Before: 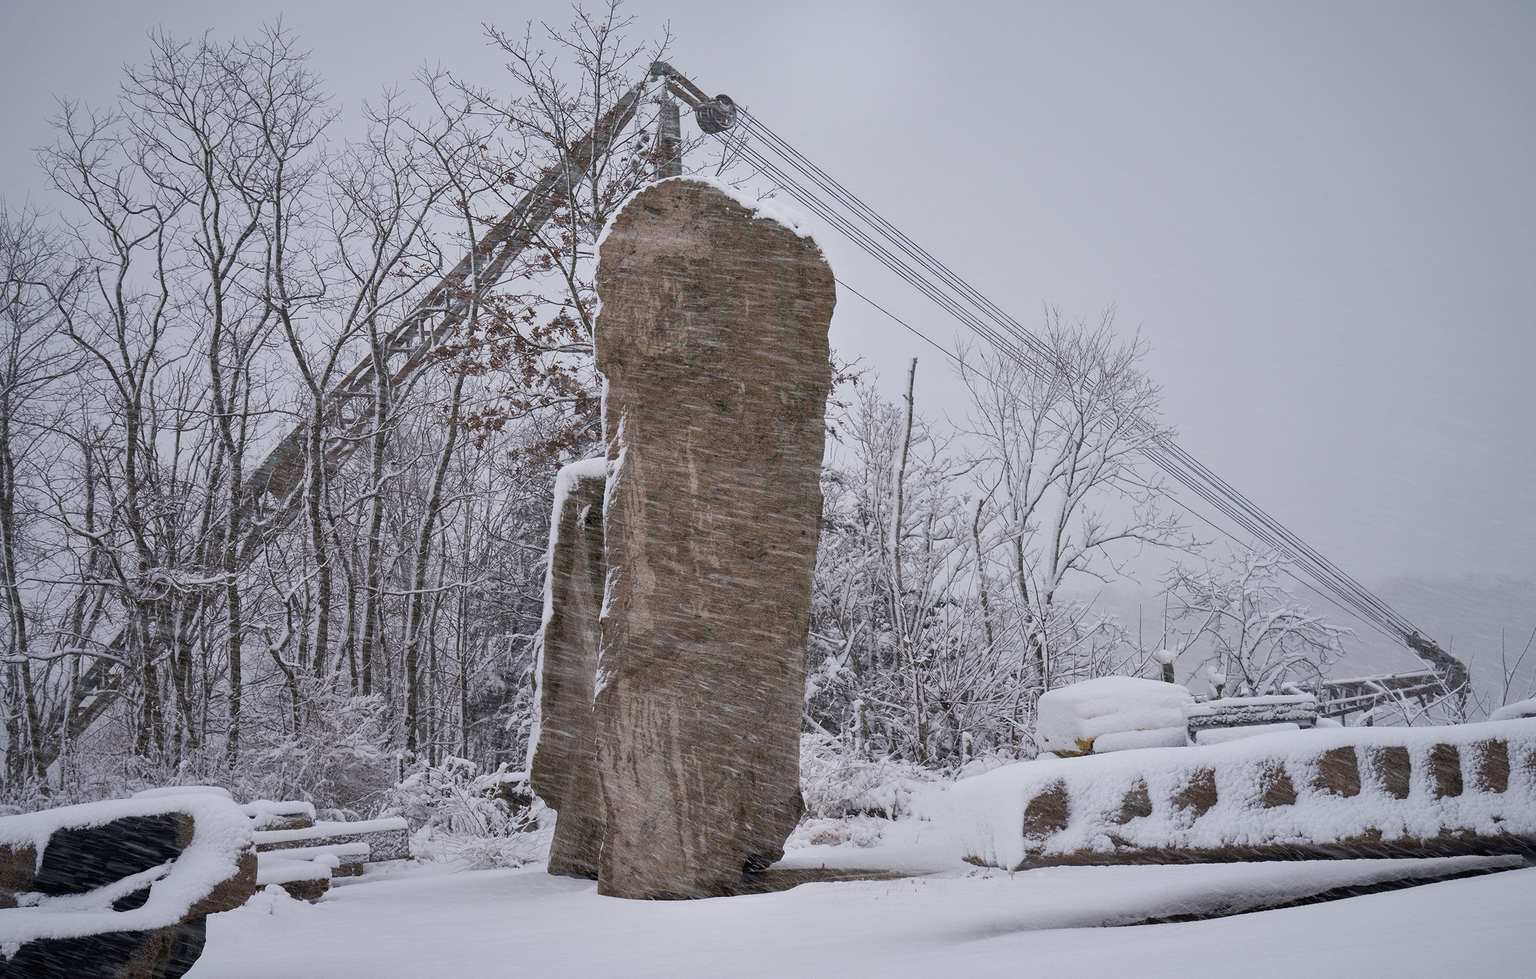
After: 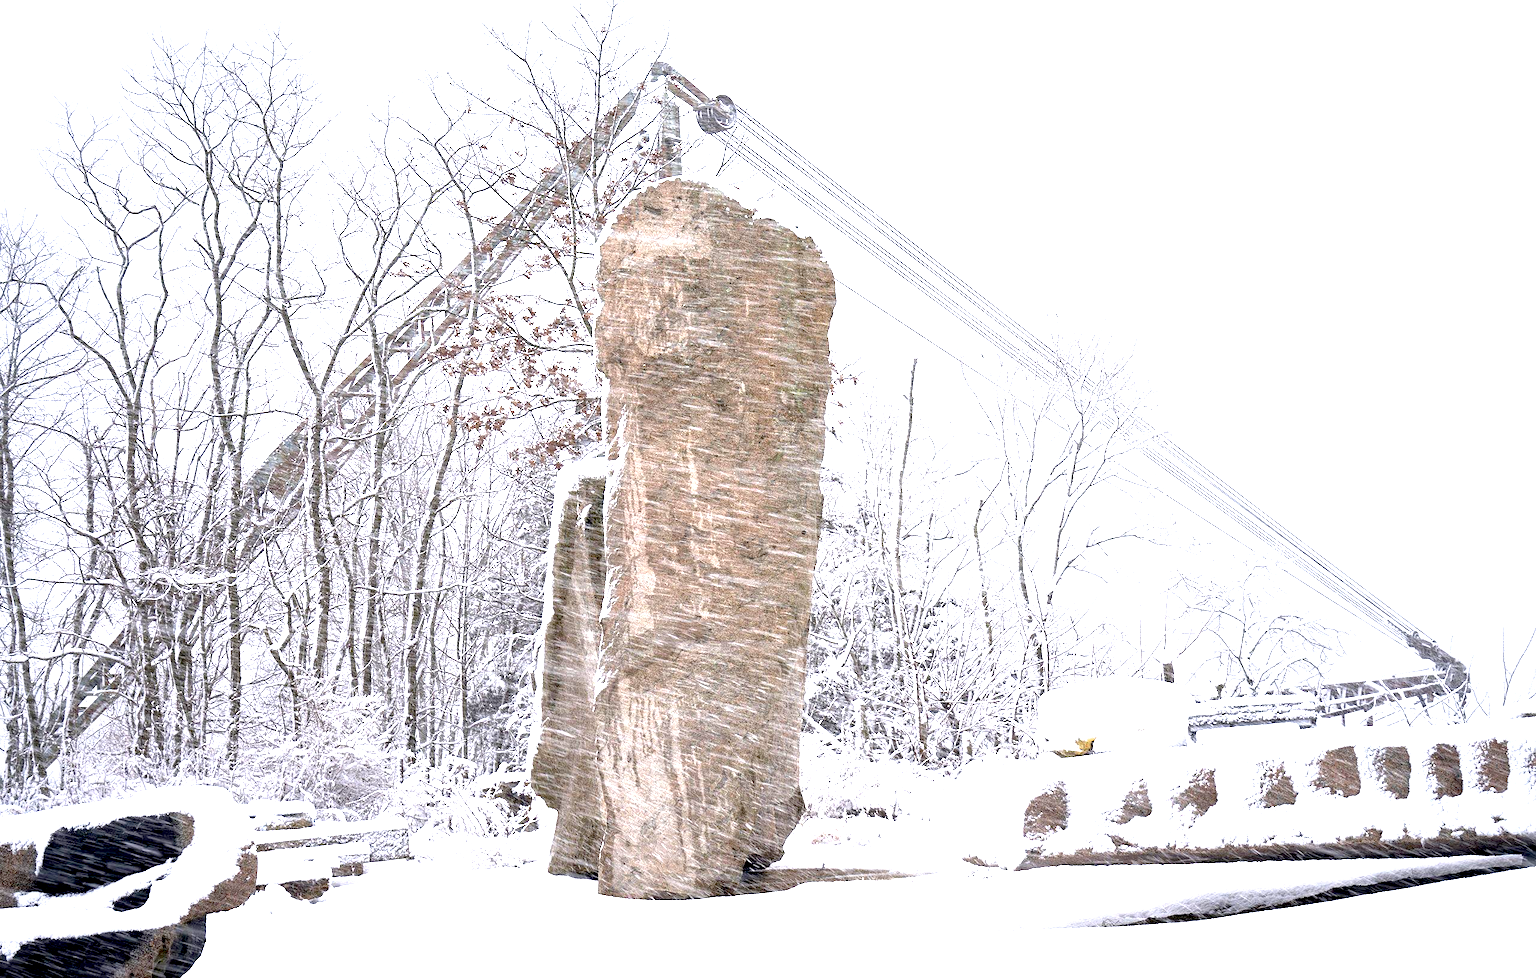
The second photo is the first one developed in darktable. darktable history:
exposure: black level correction 0.005, exposure 2.081 EV, compensate exposure bias true, compensate highlight preservation false
